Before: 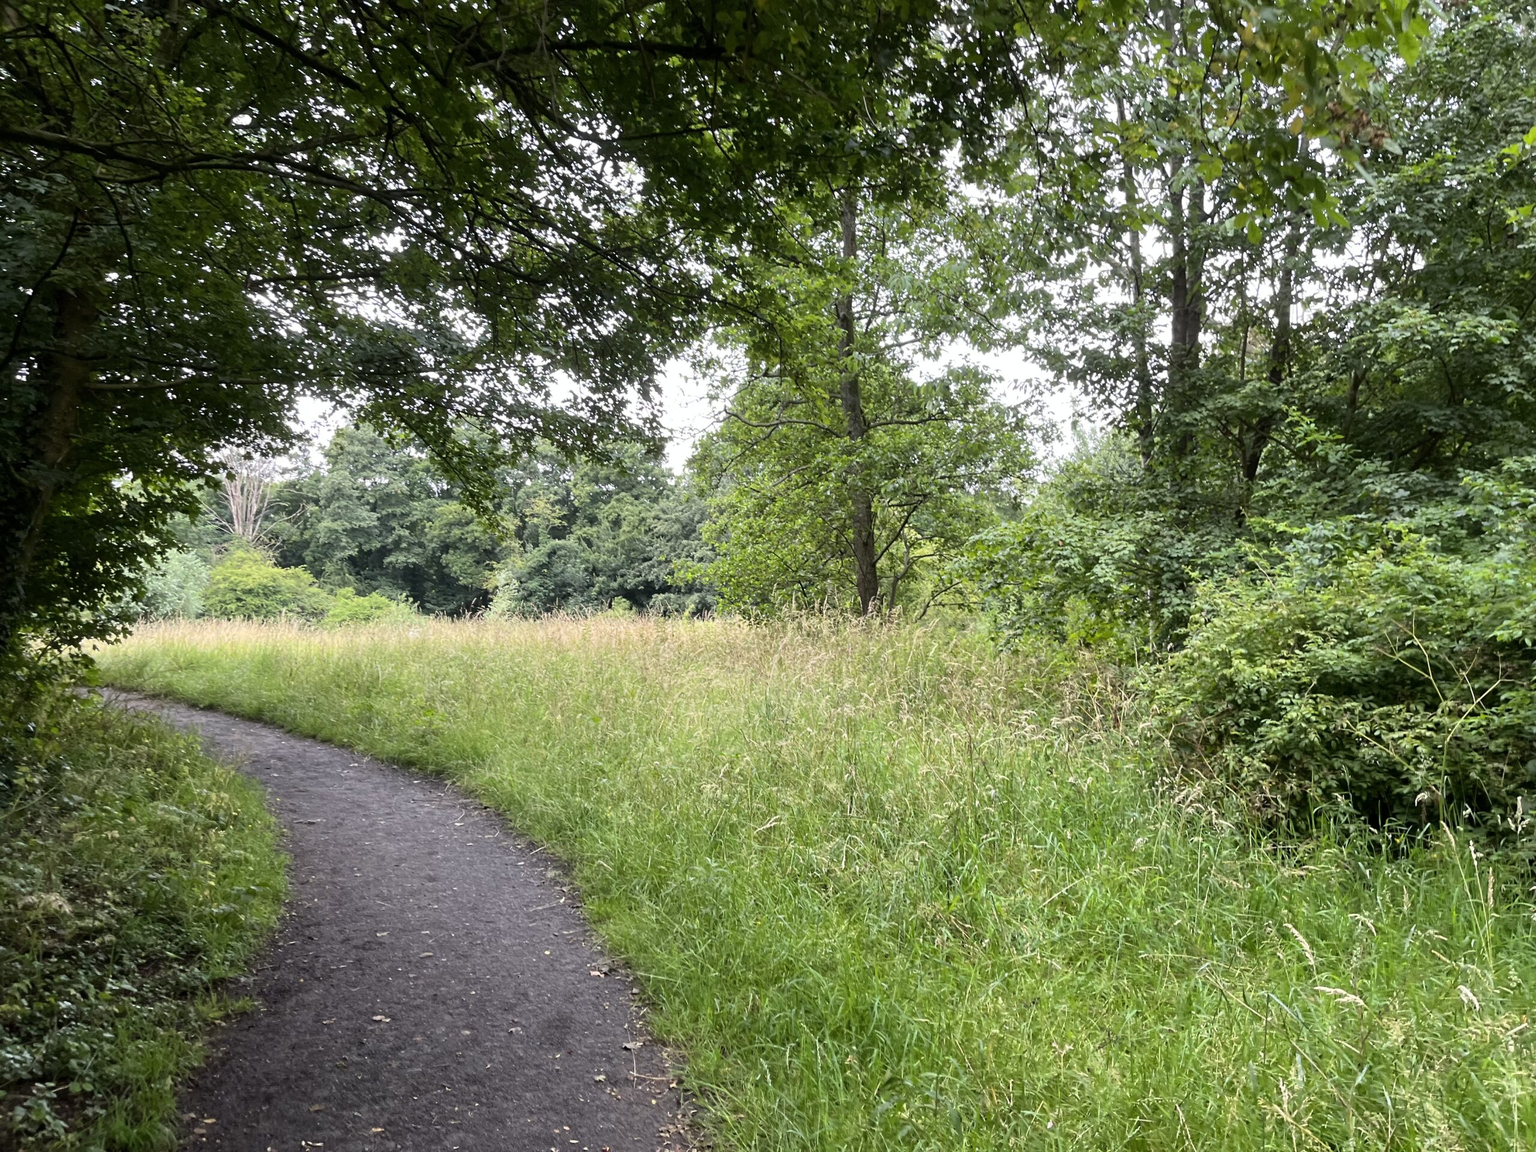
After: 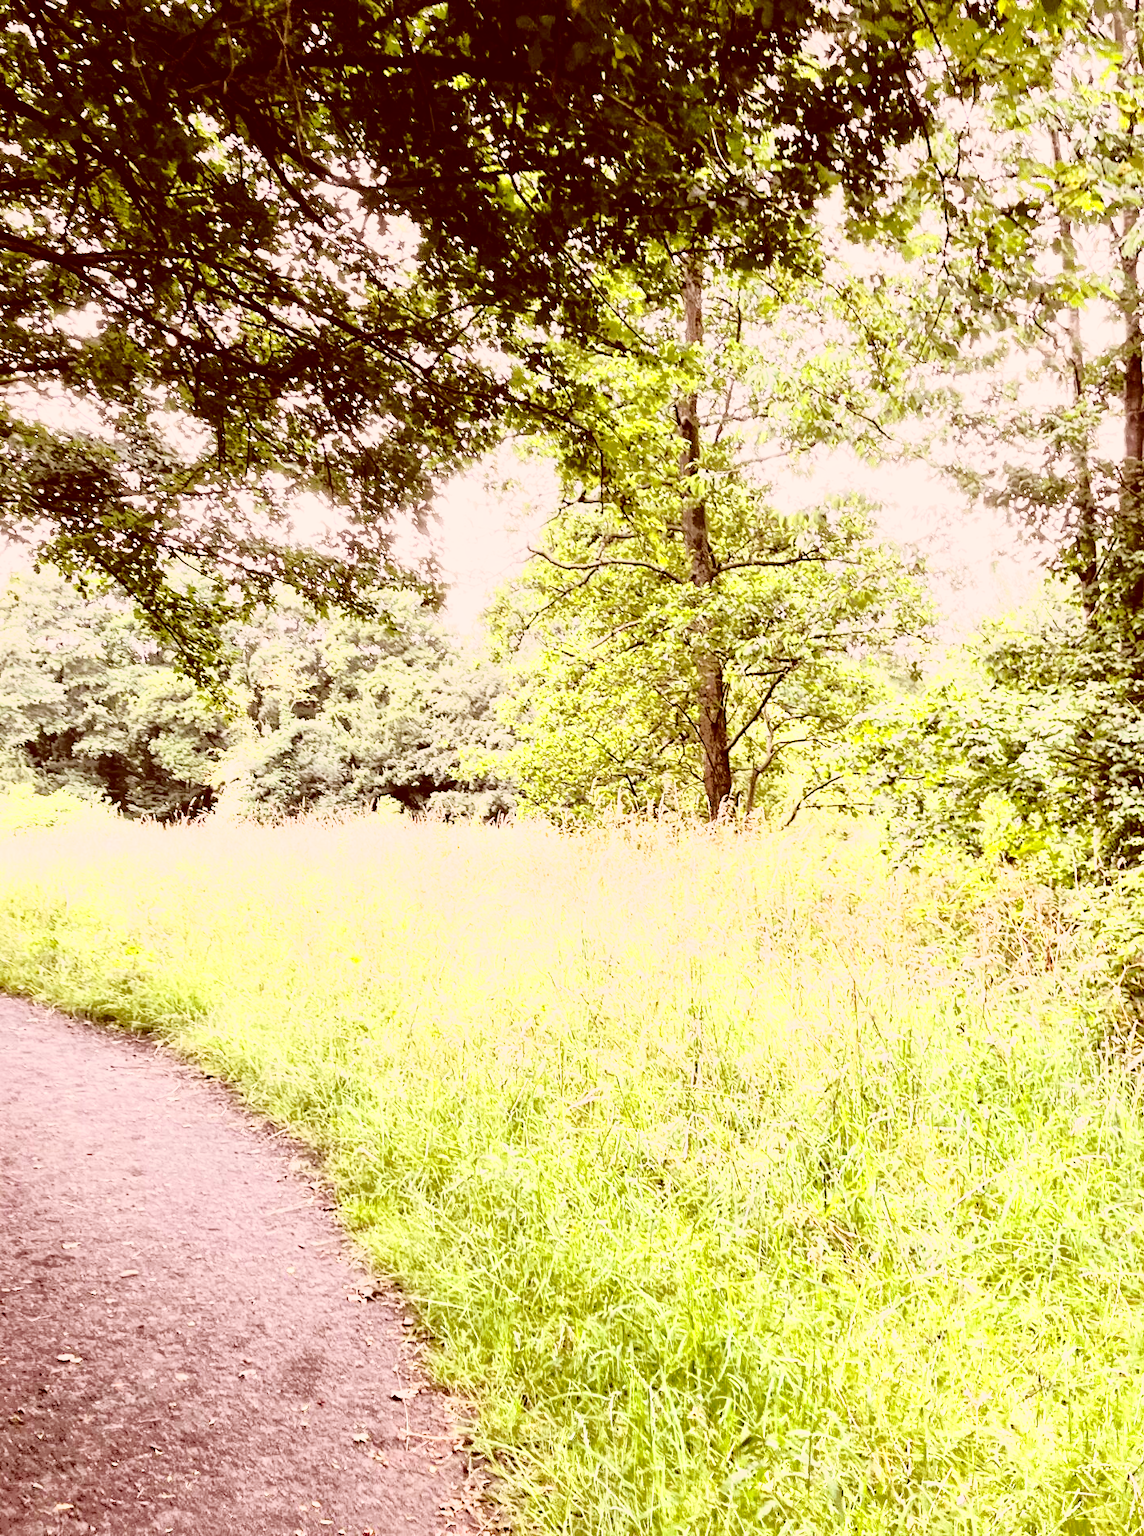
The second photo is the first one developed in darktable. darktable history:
local contrast: mode bilateral grid, contrast 19, coarseness 50, detail 119%, midtone range 0.2
exposure: exposure 0.605 EV, compensate exposure bias true, compensate highlight preservation false
crop: left 21.457%, right 22.677%
base curve: curves: ch0 [(0, 0) (0.028, 0.03) (0.121, 0.232) (0.46, 0.748) (0.859, 0.968) (1, 1)], preserve colors none
color correction: highlights a* 9.37, highlights b* 8.59, shadows a* 39.6, shadows b* 39.2, saturation 0.796
tone curve: curves: ch0 [(0, 0) (0.081, 0.033) (0.192, 0.124) (0.283, 0.238) (0.407, 0.476) (0.495, 0.521) (0.661, 0.756) (0.788, 0.87) (1, 0.951)]; ch1 [(0, 0) (0.161, 0.092) (0.35, 0.33) (0.392, 0.392) (0.427, 0.426) (0.479, 0.472) (0.505, 0.497) (0.521, 0.524) (0.567, 0.56) (0.583, 0.592) (0.625, 0.627) (0.678, 0.733) (1, 1)]; ch2 [(0, 0) (0.346, 0.362) (0.404, 0.427) (0.502, 0.499) (0.531, 0.523) (0.544, 0.561) (0.58, 0.59) (0.629, 0.642) (0.717, 0.678) (1, 1)]
